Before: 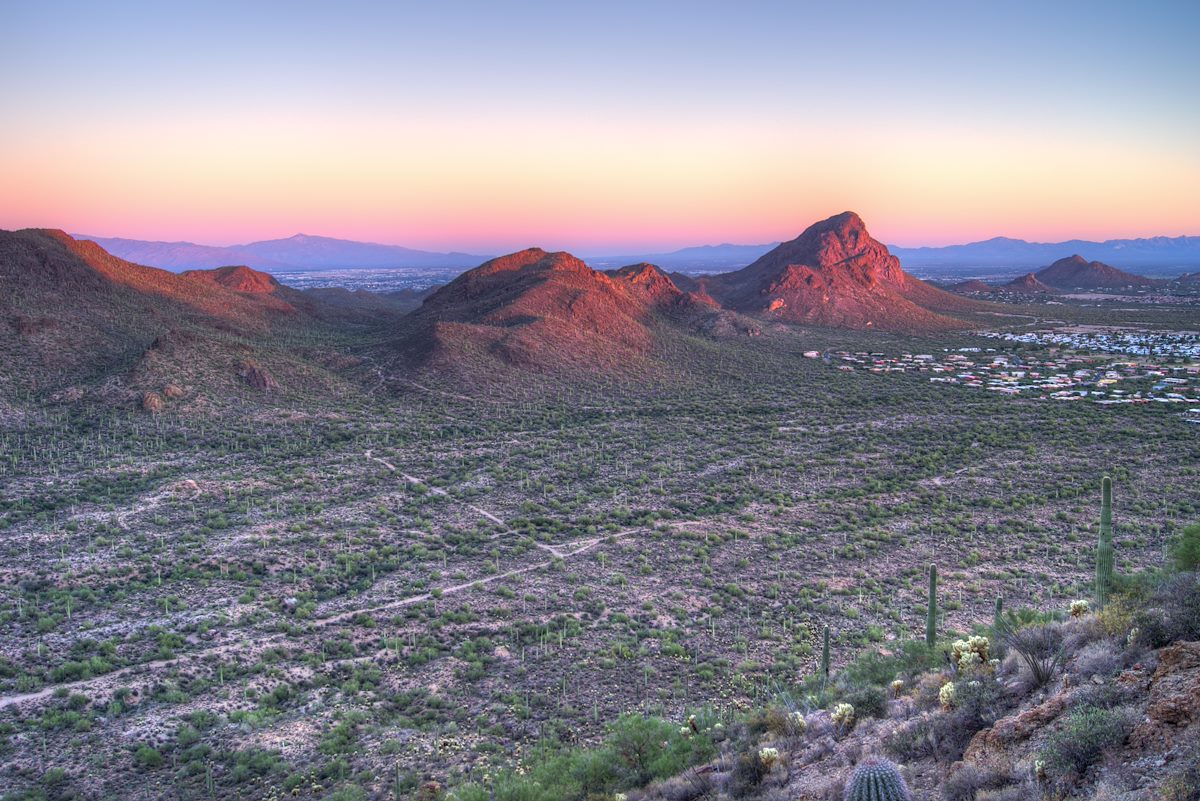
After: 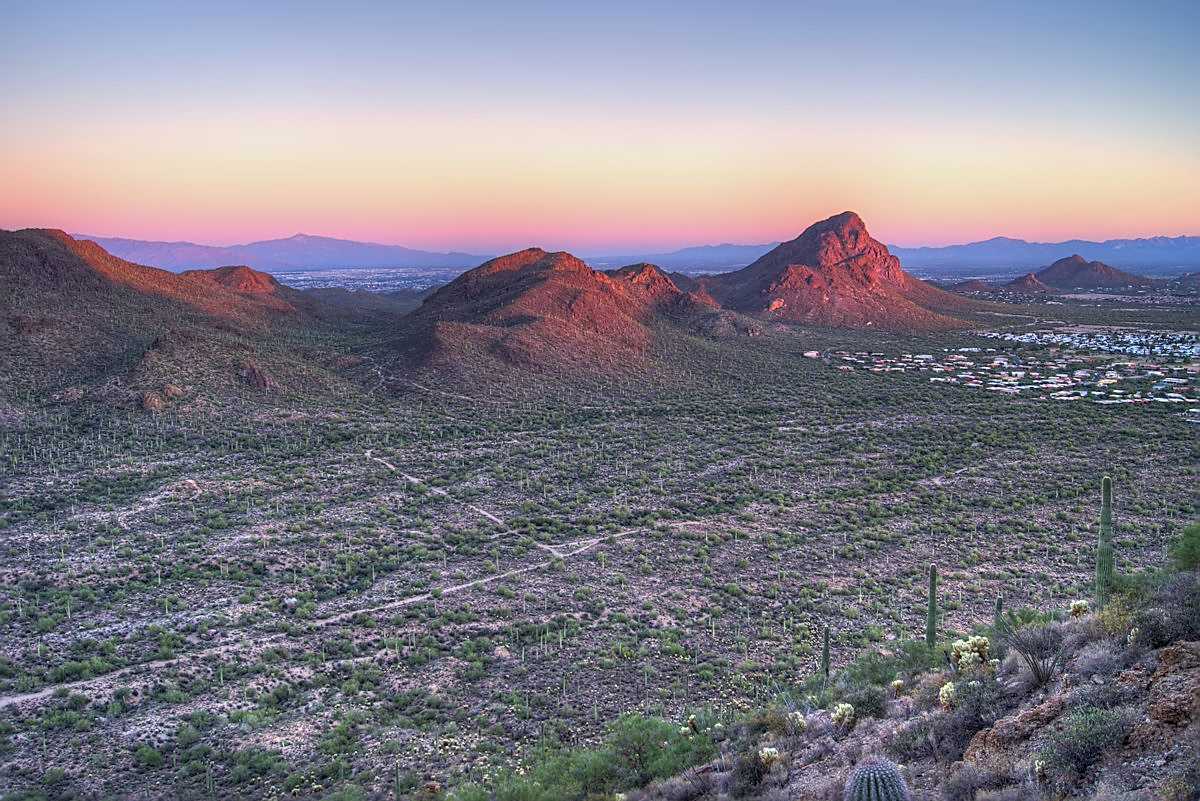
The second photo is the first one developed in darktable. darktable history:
sharpen: on, module defaults
levels: levels [0, 0.498, 1]
exposure: exposure -0.184 EV, compensate highlight preservation false
